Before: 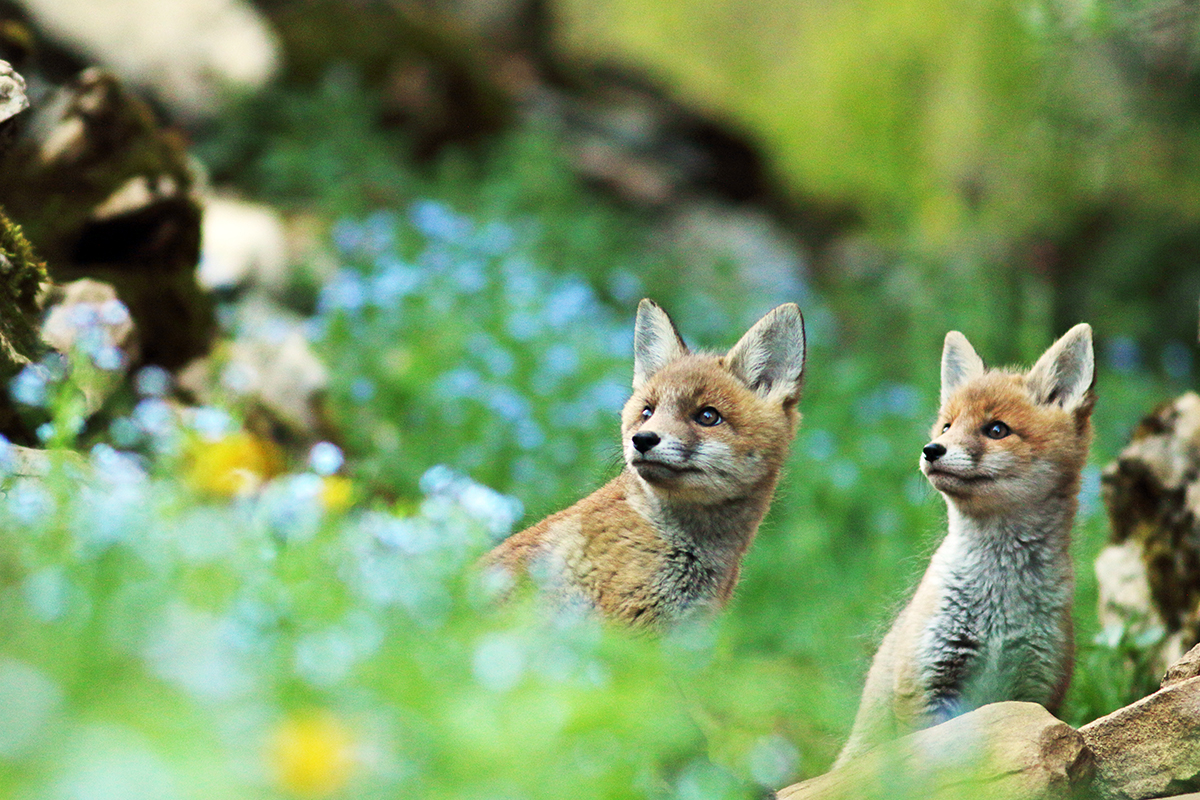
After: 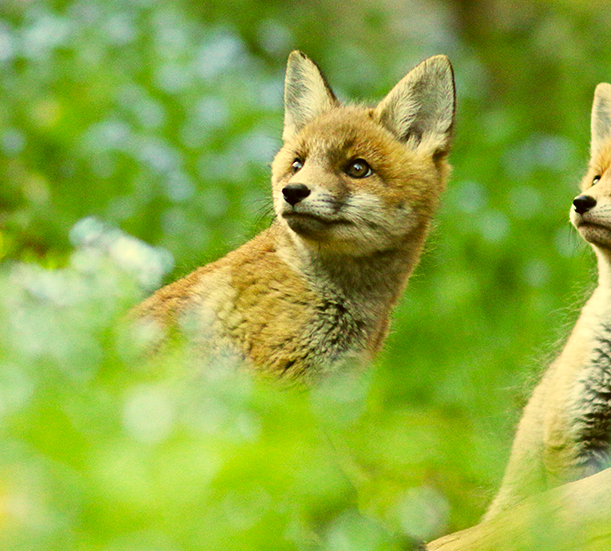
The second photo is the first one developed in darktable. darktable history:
color correction: highlights a* 0.162, highlights b* 29.62, shadows a* -0.17, shadows b* 21.04
crop and rotate: left 29.218%, top 31.09%, right 19.816%
contrast brightness saturation: contrast 0.009, saturation -0.058
